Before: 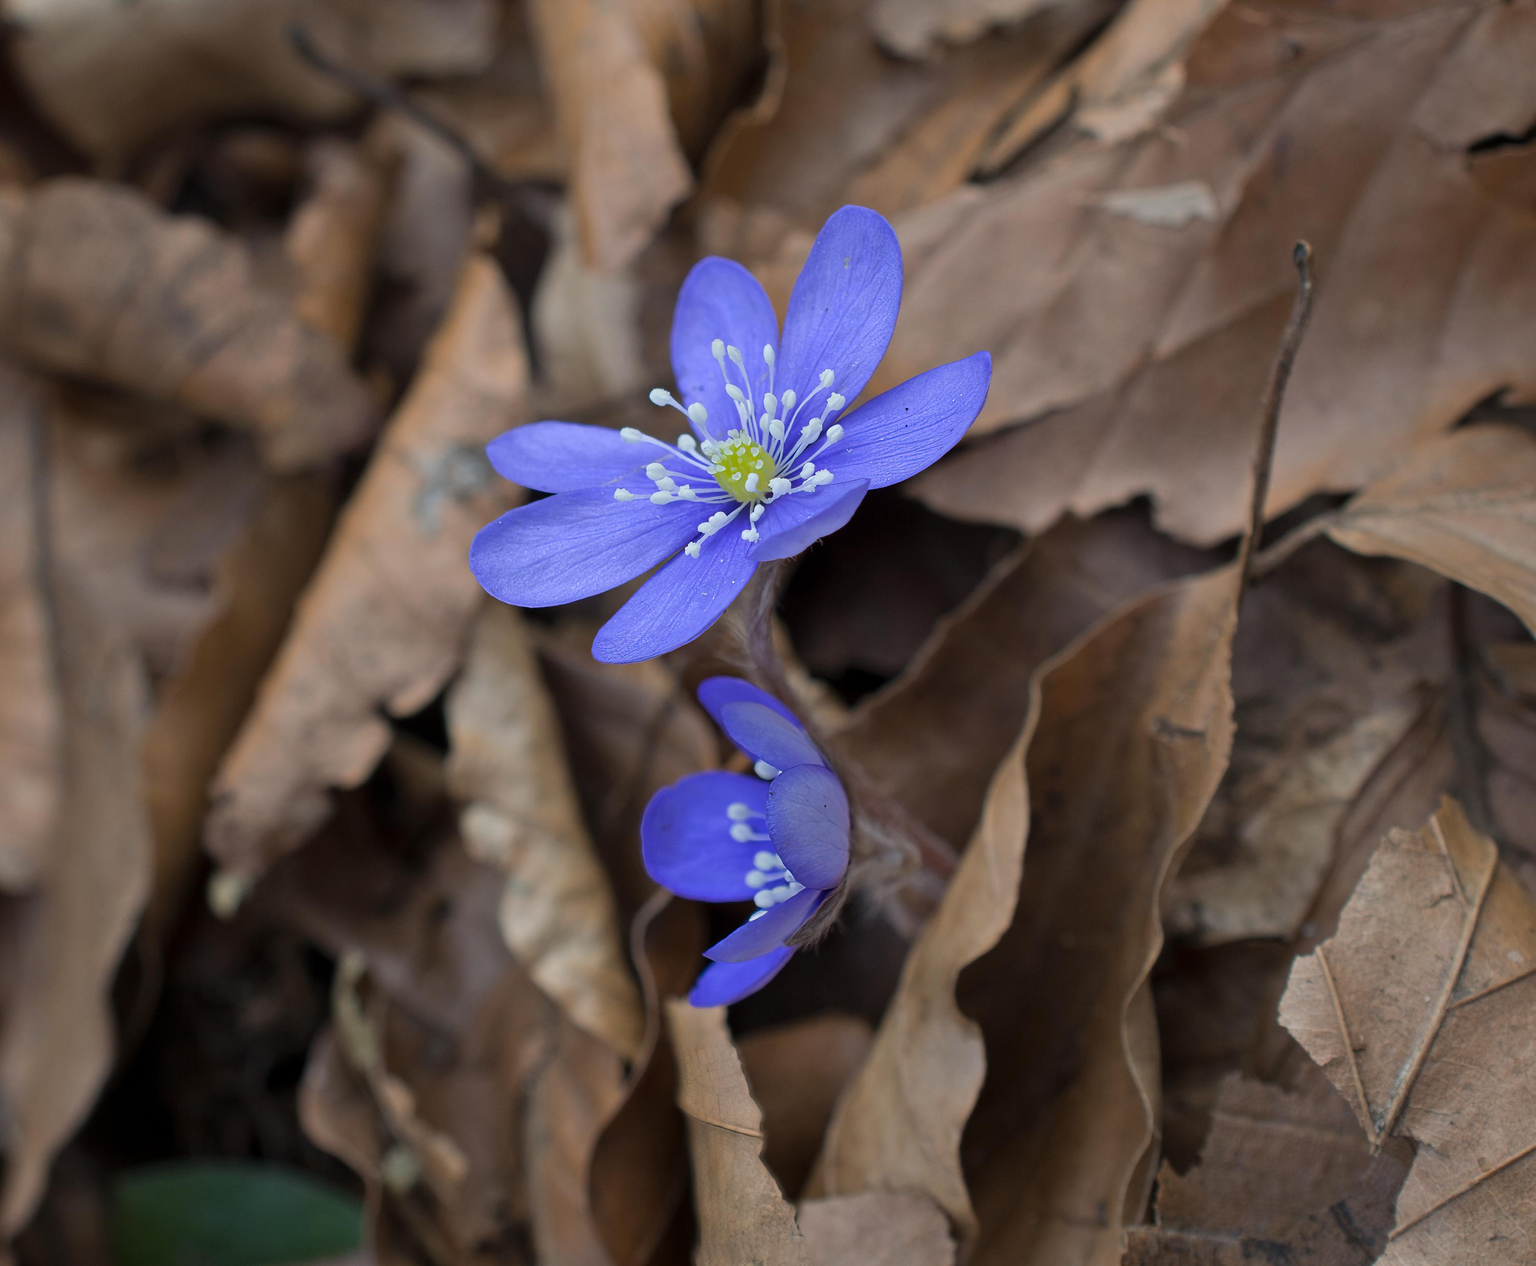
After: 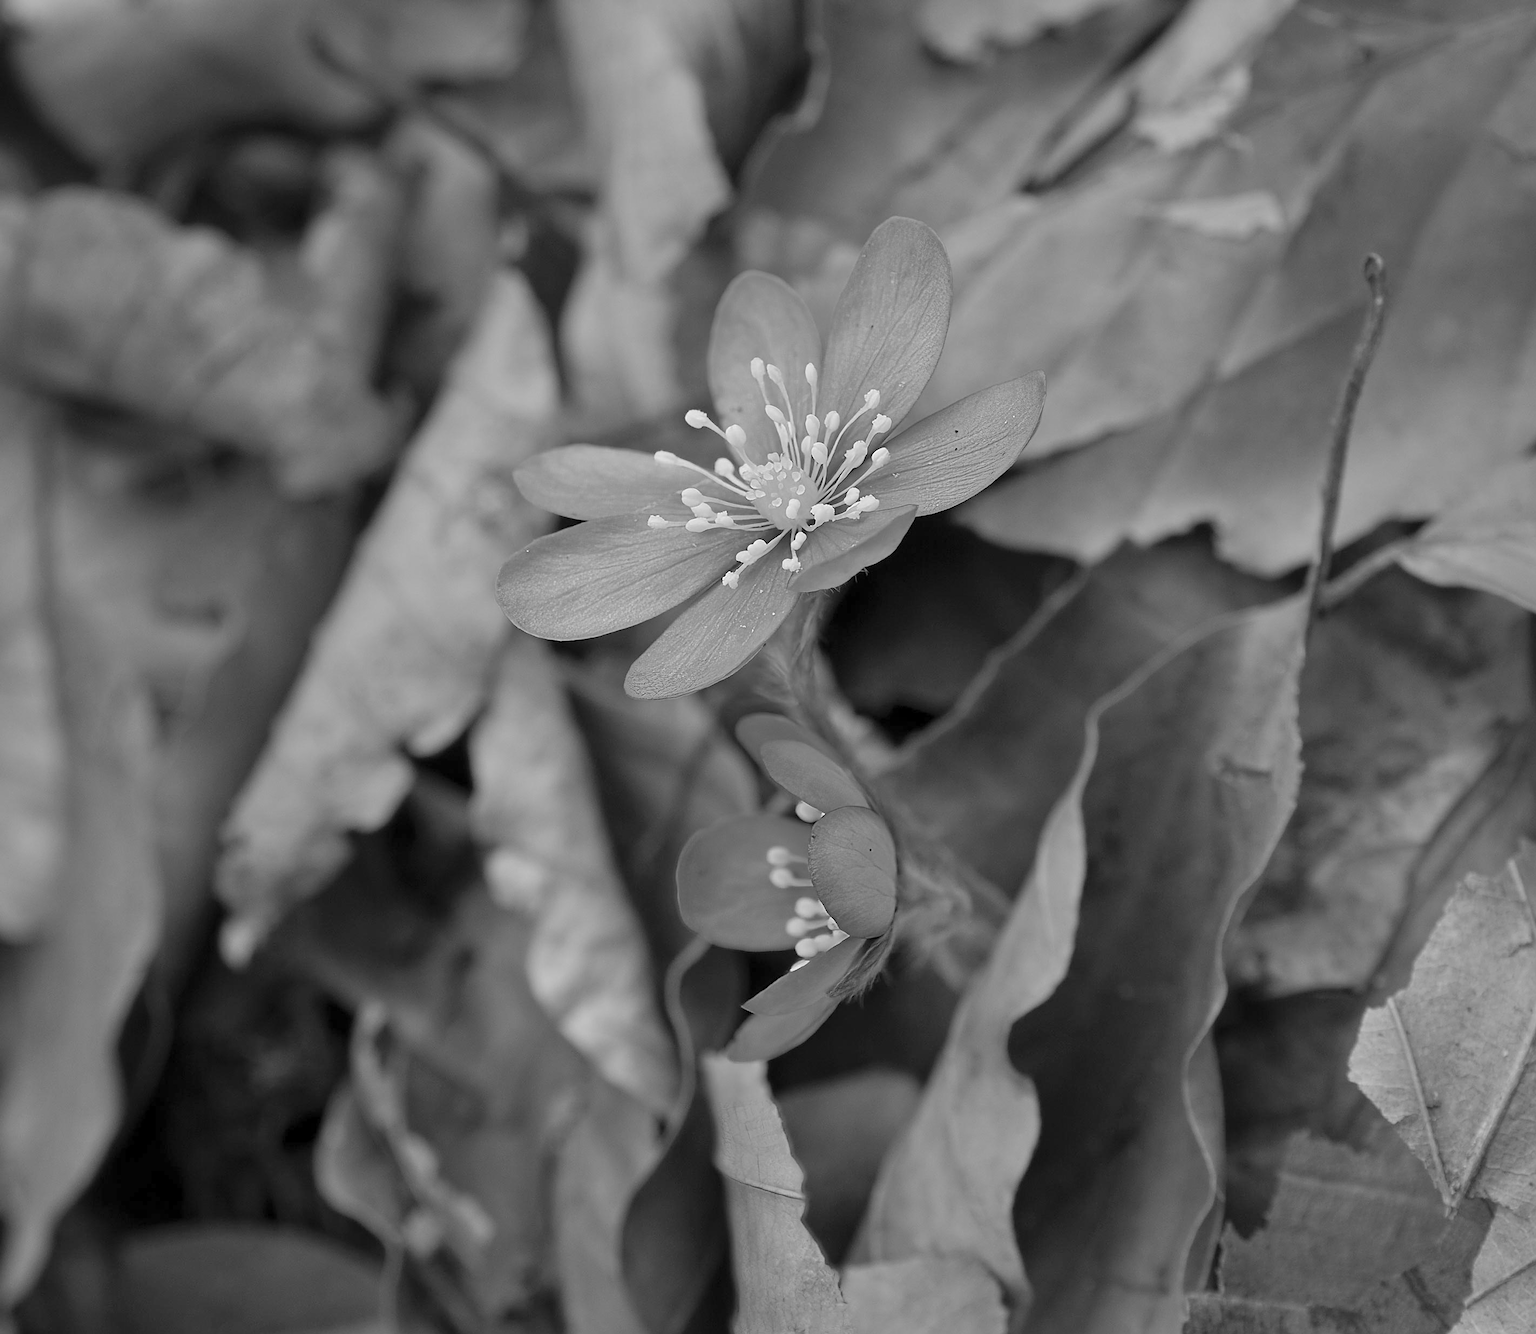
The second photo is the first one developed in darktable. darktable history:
crop and rotate: right 5.167%
contrast brightness saturation: brightness 0.15
monochrome: on, module defaults
sharpen: on, module defaults
white balance: red 0.954, blue 1.079
